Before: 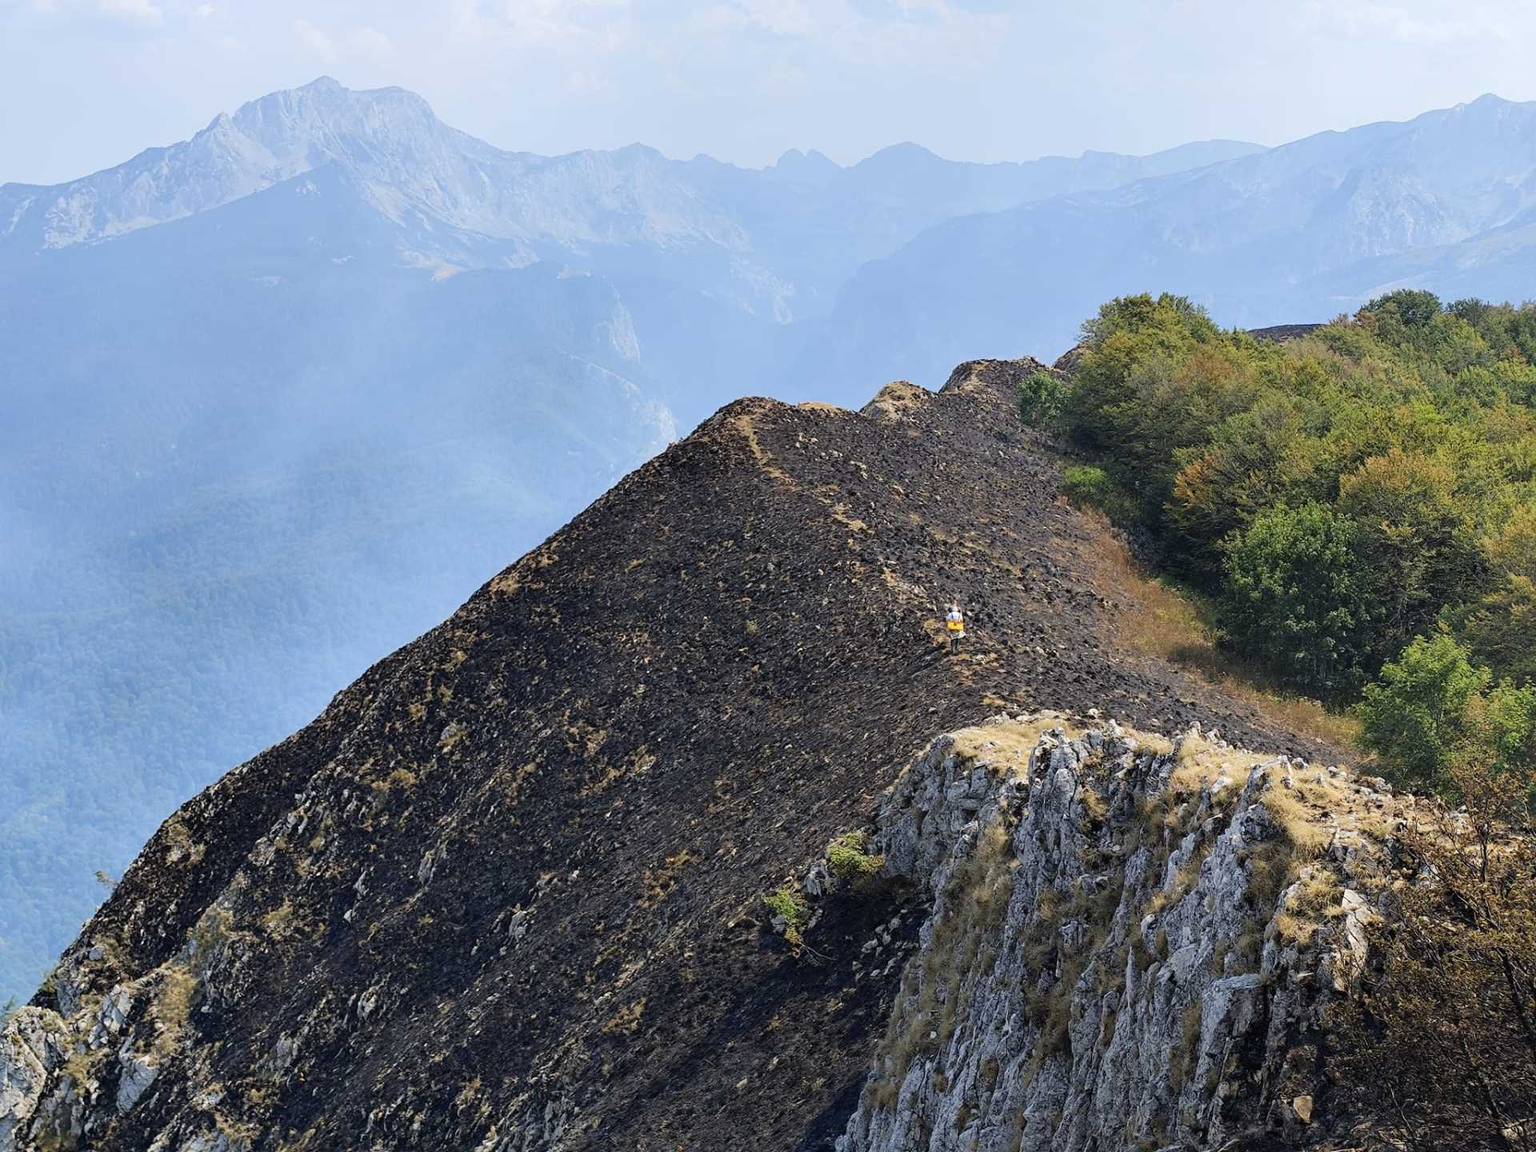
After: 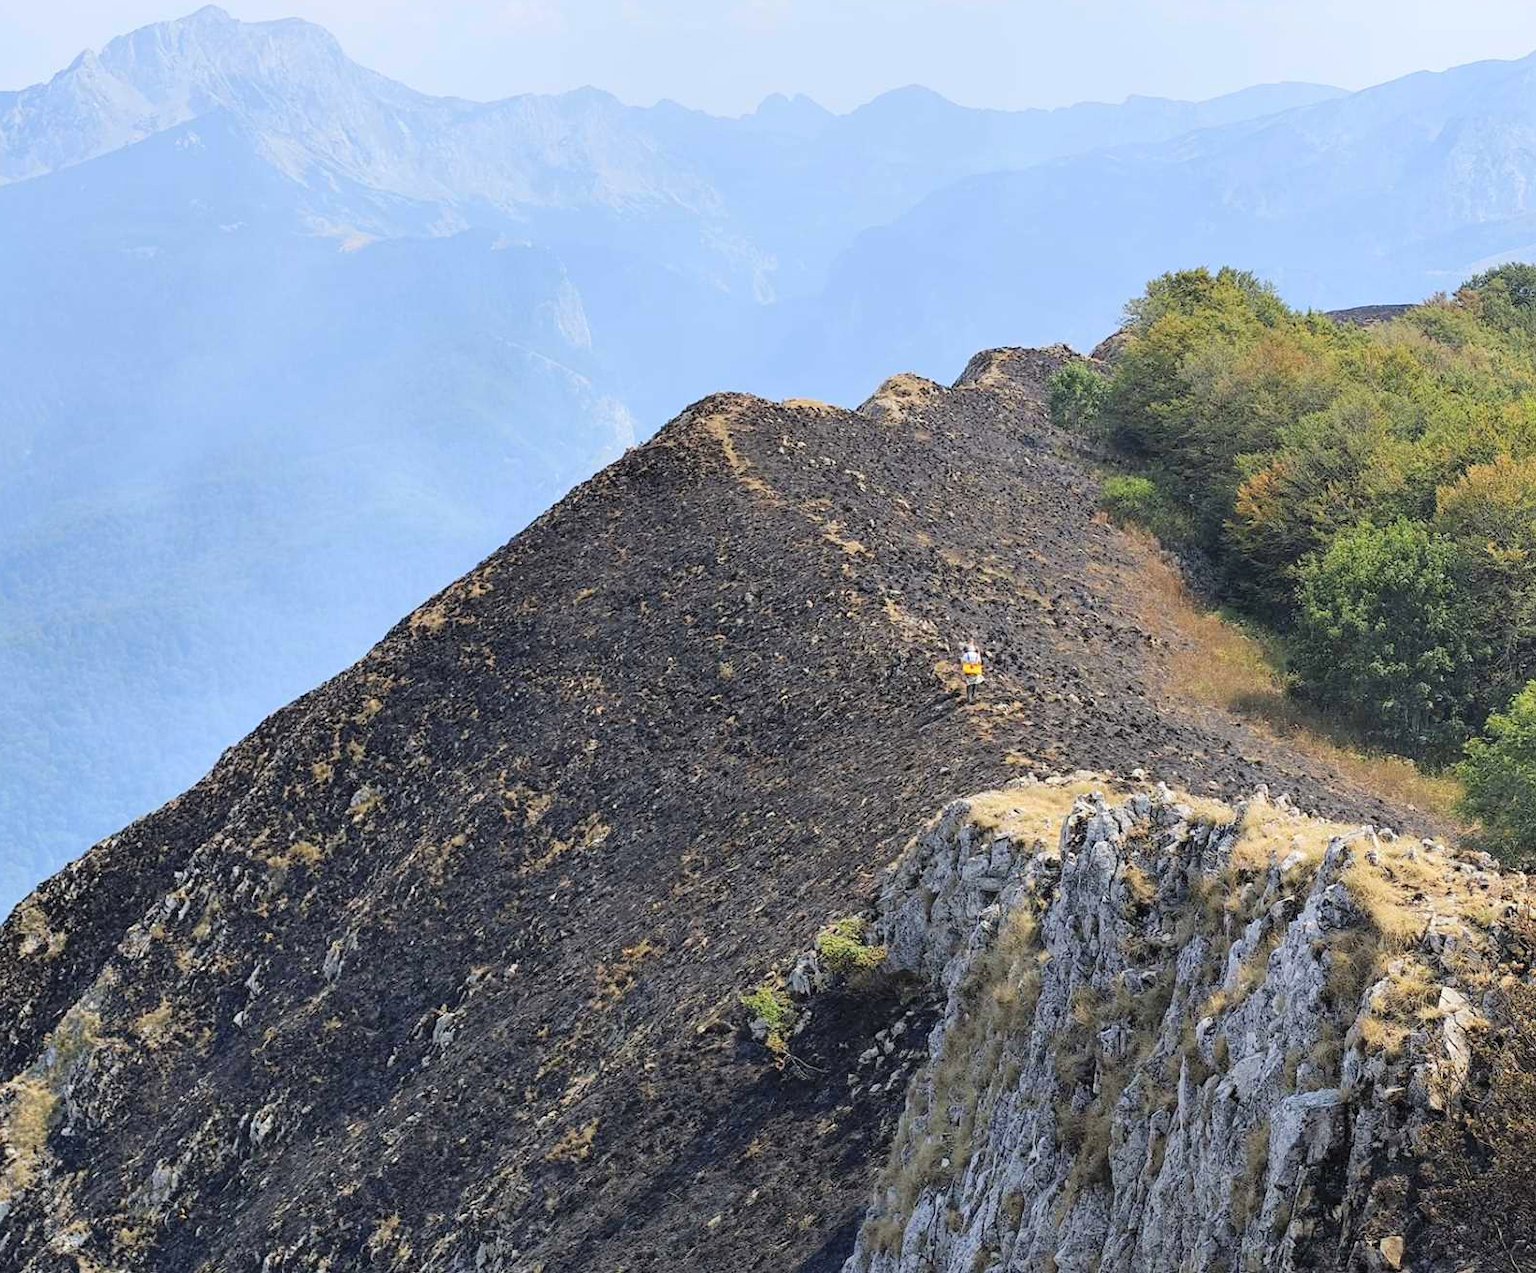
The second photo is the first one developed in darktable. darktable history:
color correction: saturation 2.15
crop: left 9.807%, top 6.259%, right 7.334%, bottom 2.177%
contrast brightness saturation: brightness 0.18, saturation -0.5
